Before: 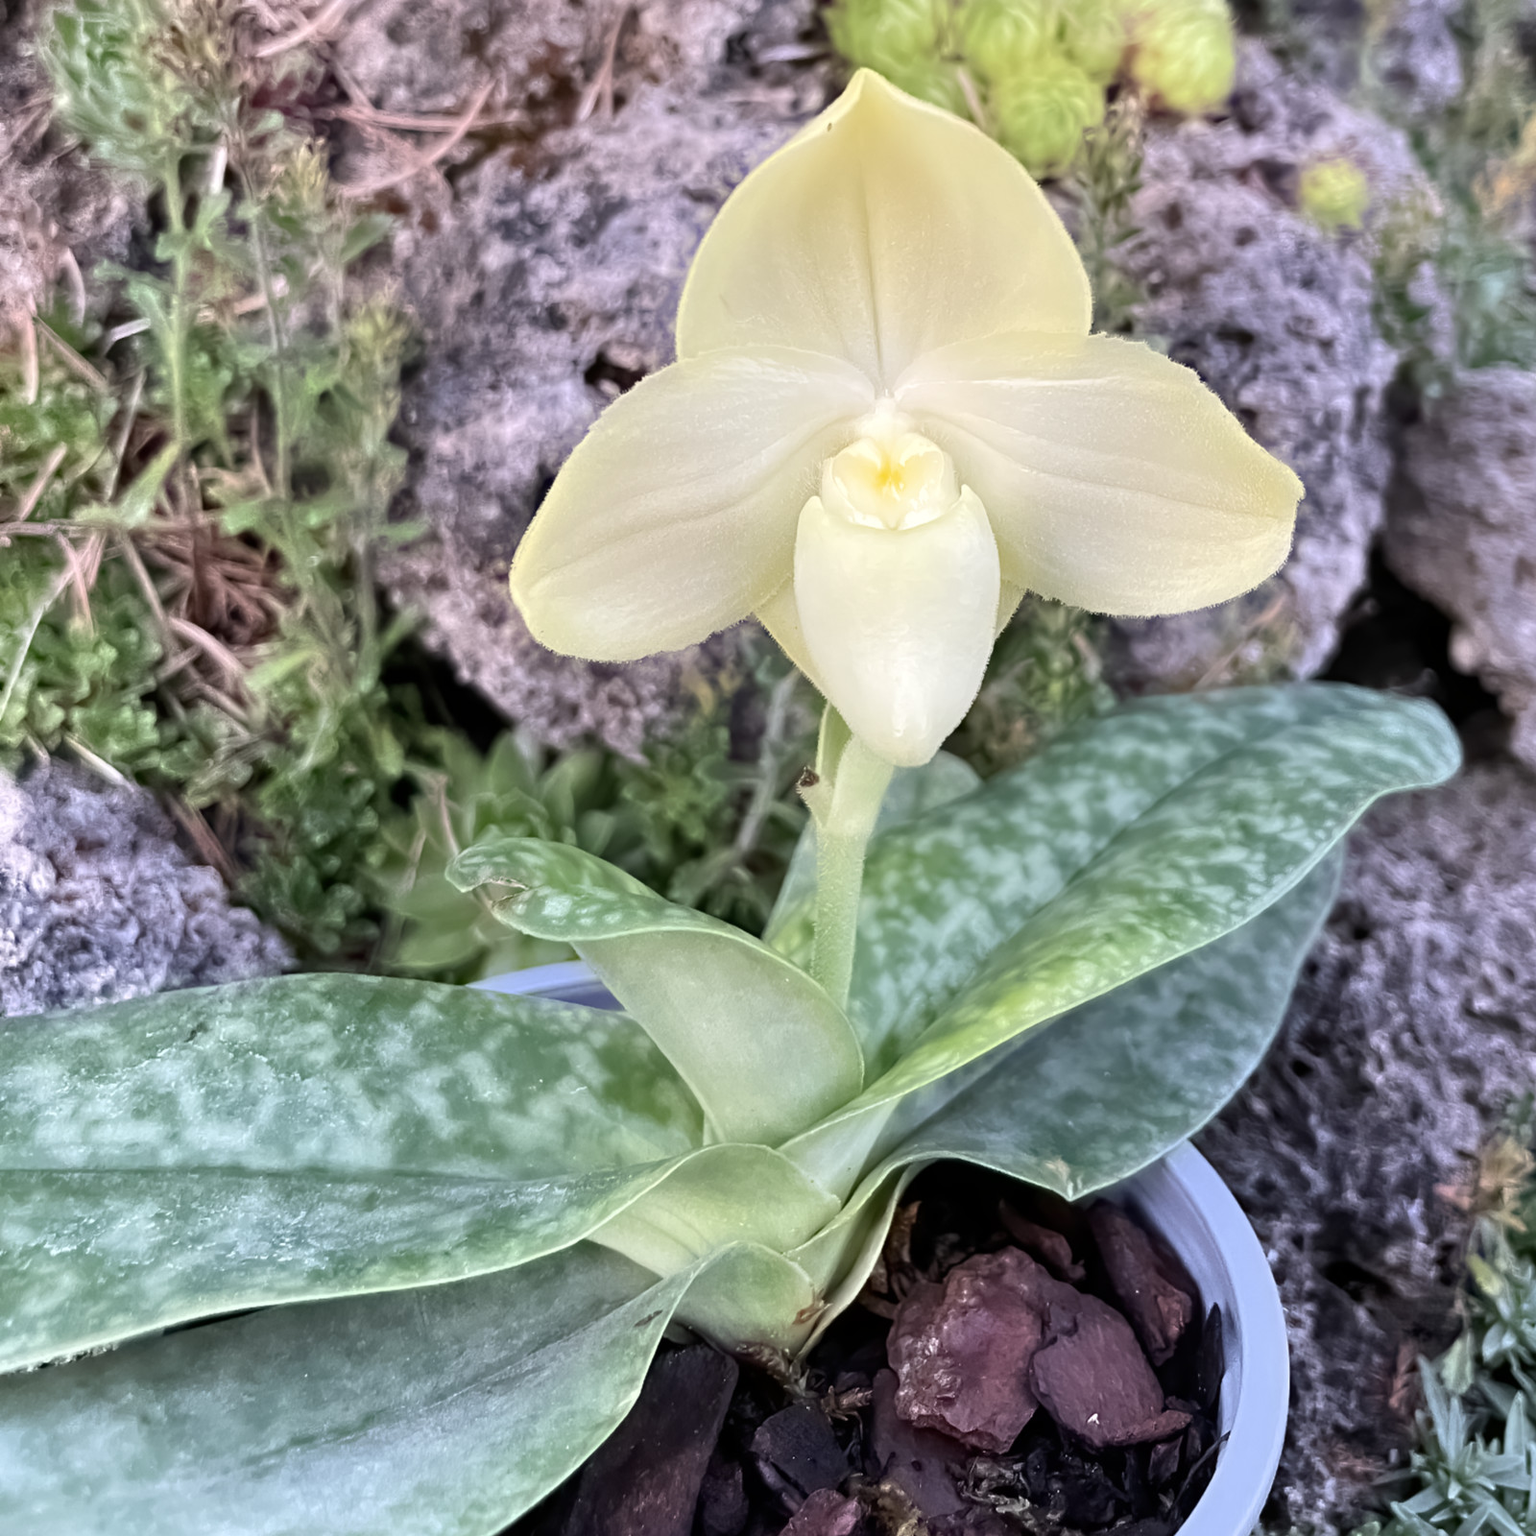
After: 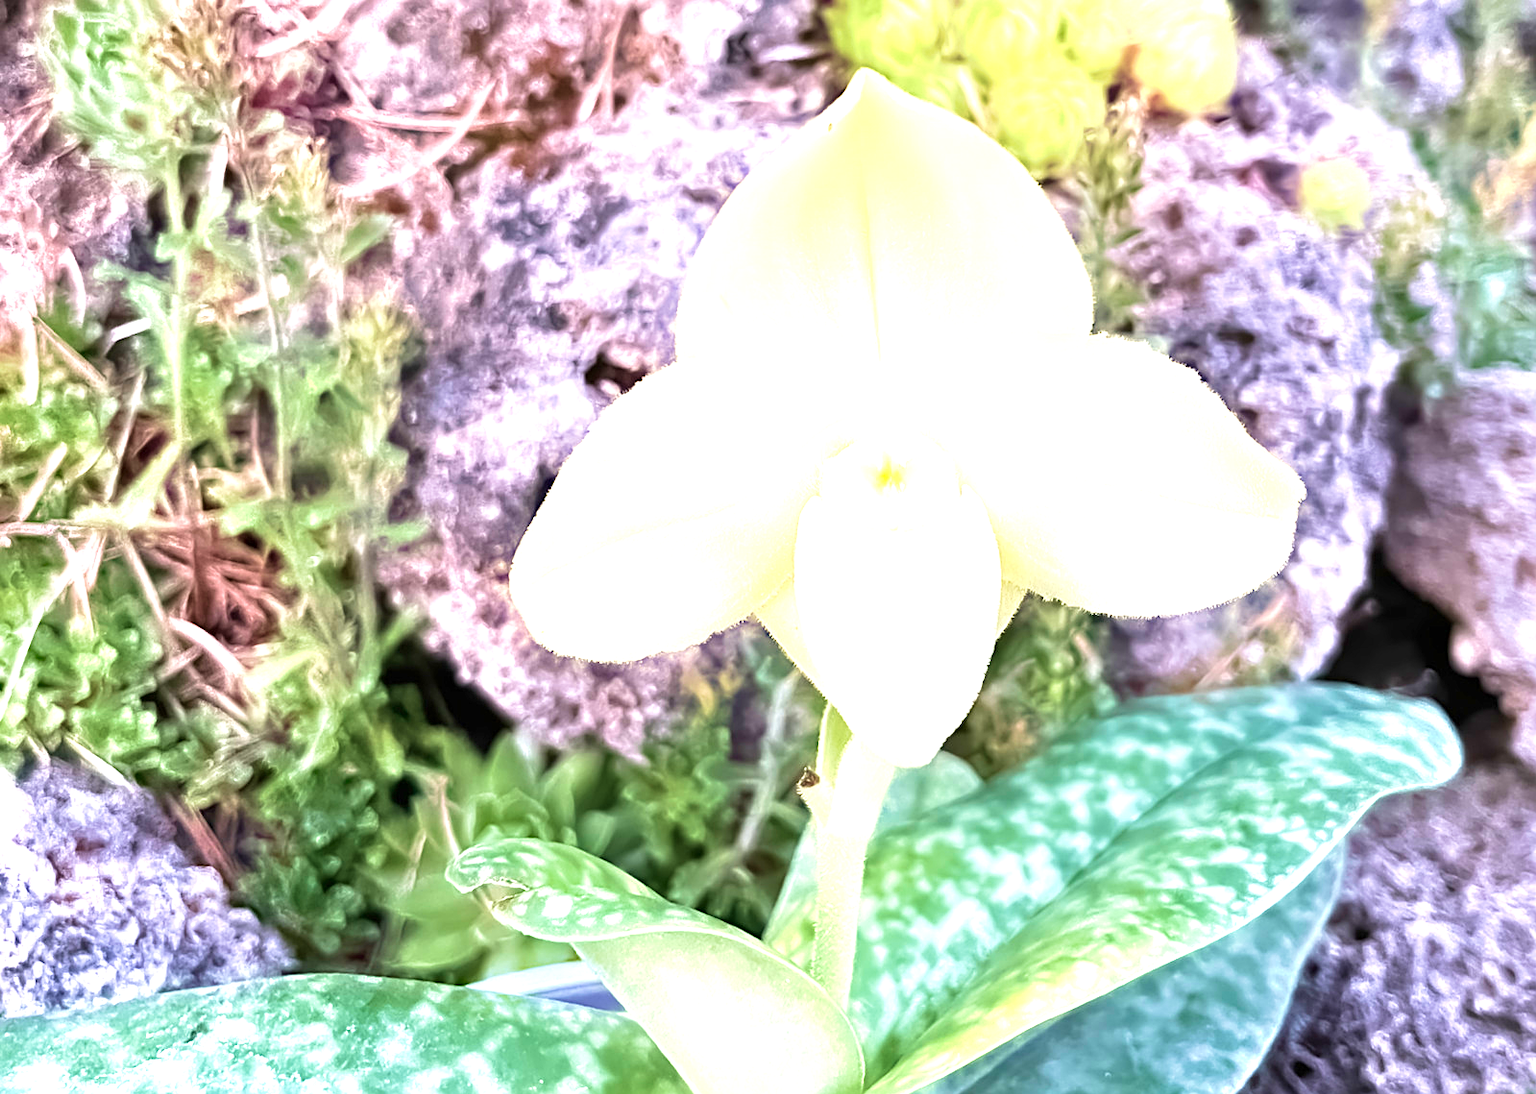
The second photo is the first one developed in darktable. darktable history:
sharpen: on, module defaults
exposure: black level correction 0, exposure 1.199 EV, compensate highlight preservation false
crop: right 0.001%, bottom 28.763%
velvia: strength 44.86%
